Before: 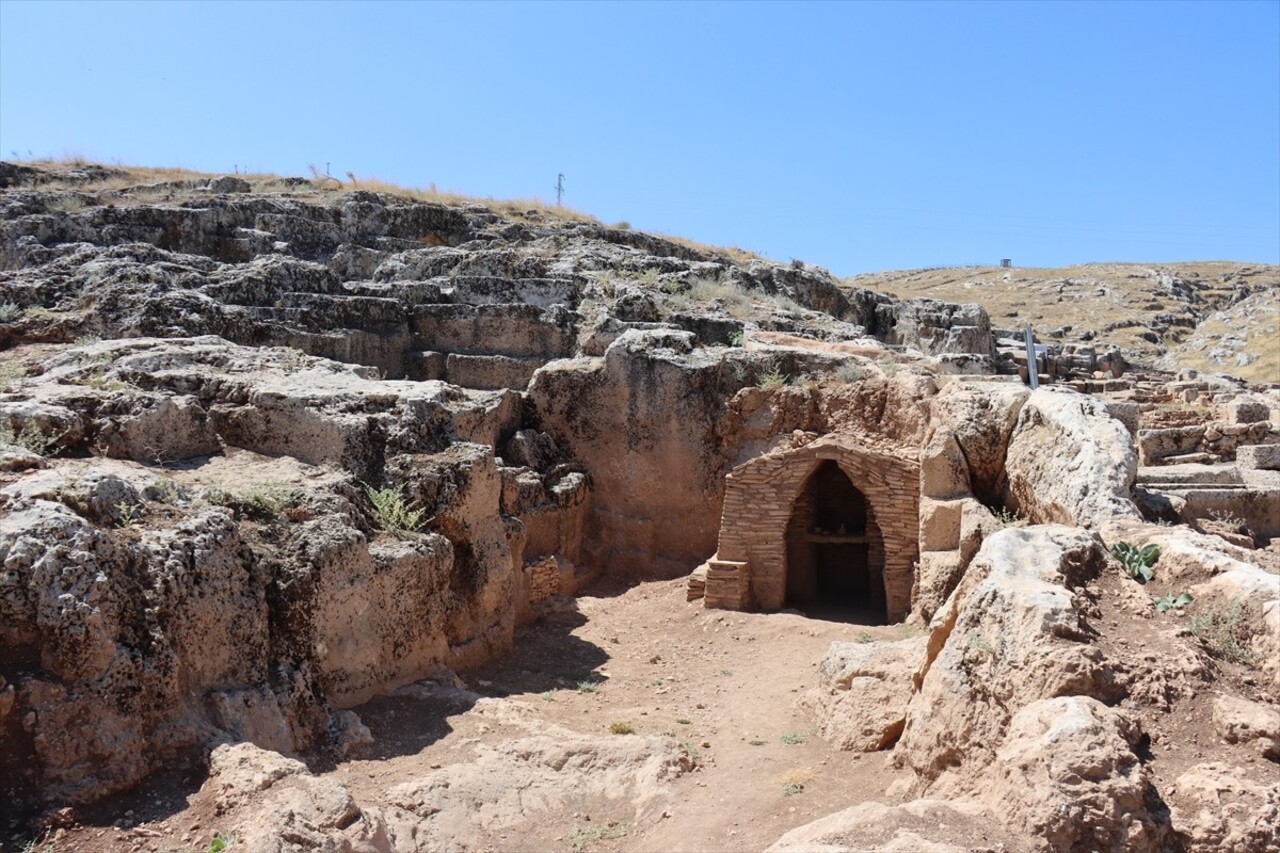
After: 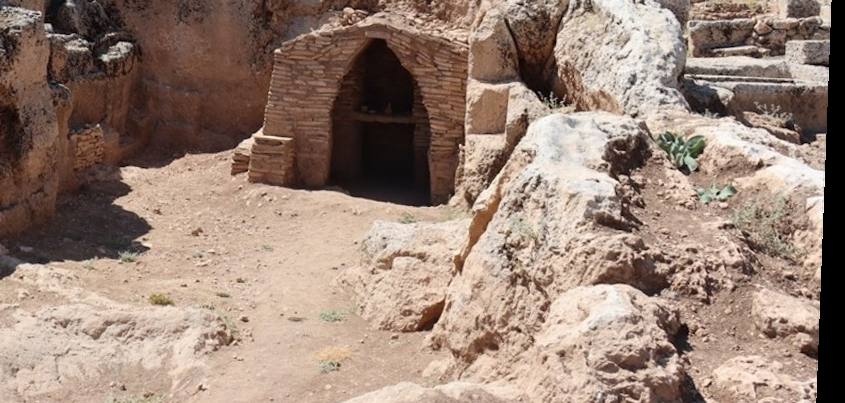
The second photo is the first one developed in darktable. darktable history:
rotate and perspective: rotation 2.17°, automatic cropping off
crop and rotate: left 35.509%, top 50.238%, bottom 4.934%
white balance: emerald 1
